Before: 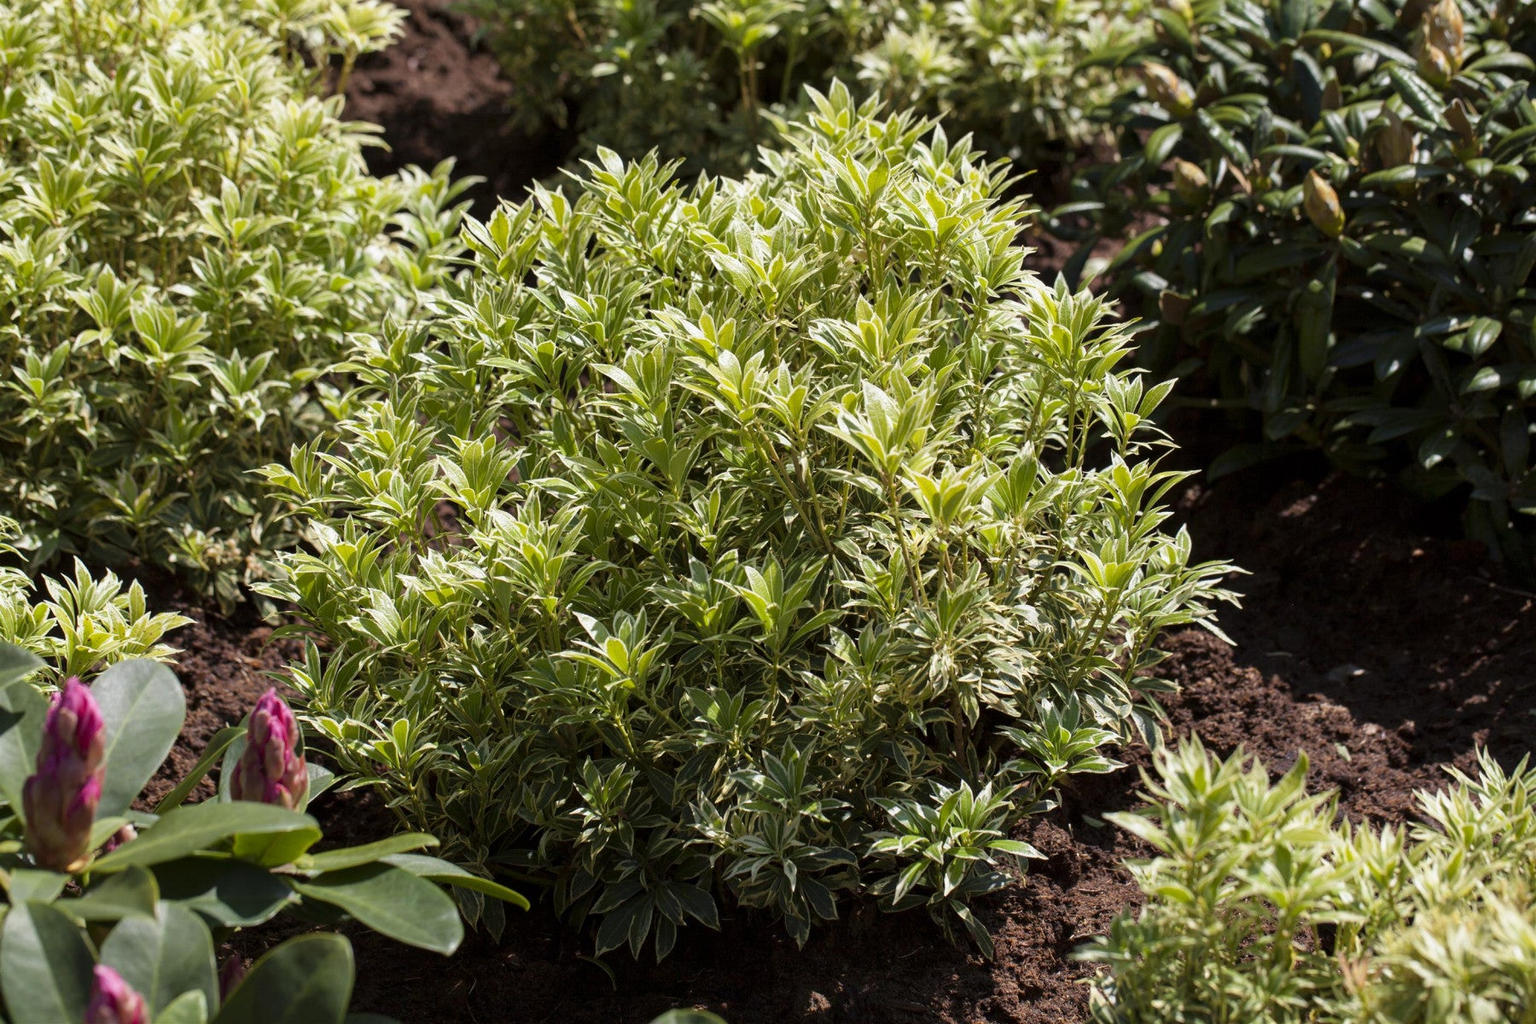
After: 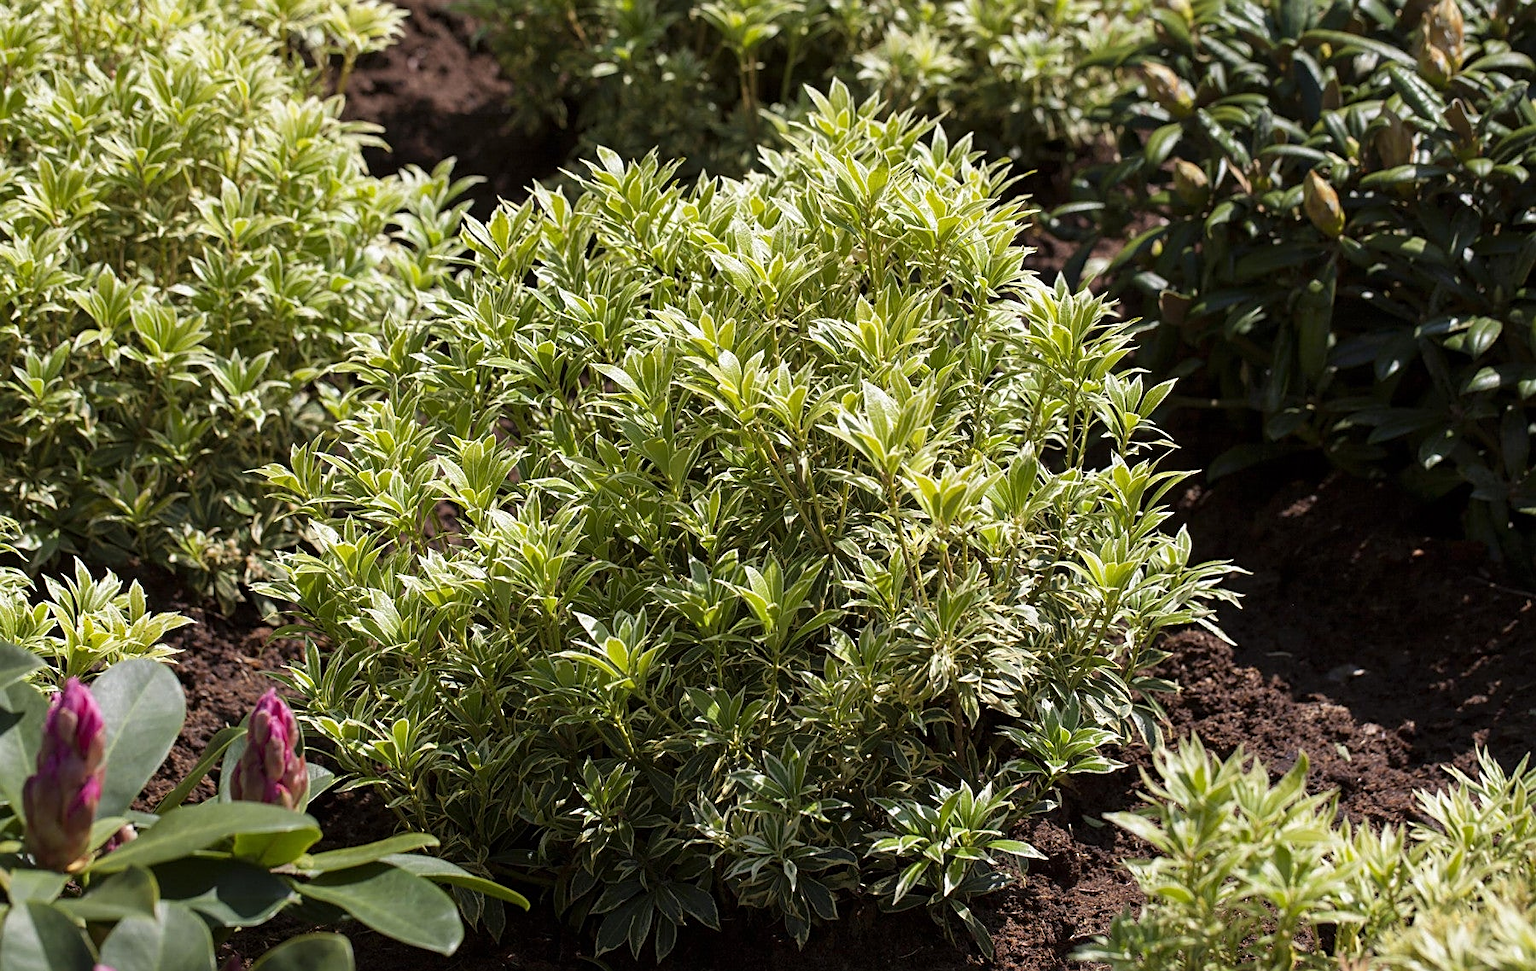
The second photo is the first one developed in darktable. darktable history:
tone equalizer: on, module defaults
crop and rotate: top 0.001%, bottom 5.029%
sharpen: on, module defaults
